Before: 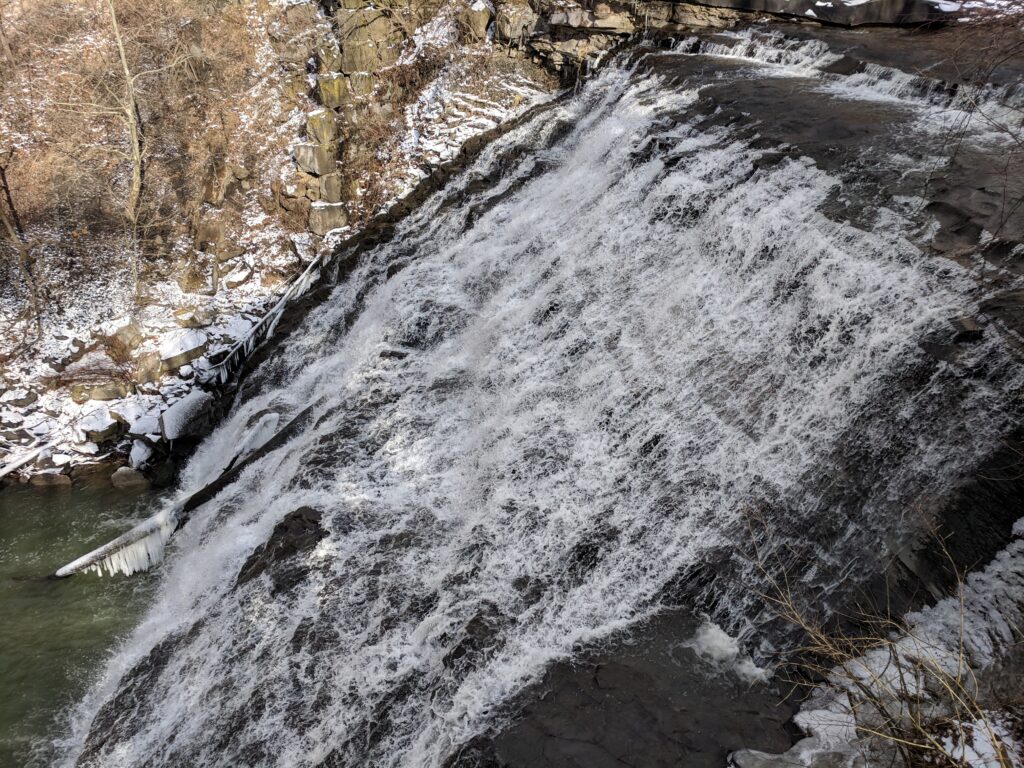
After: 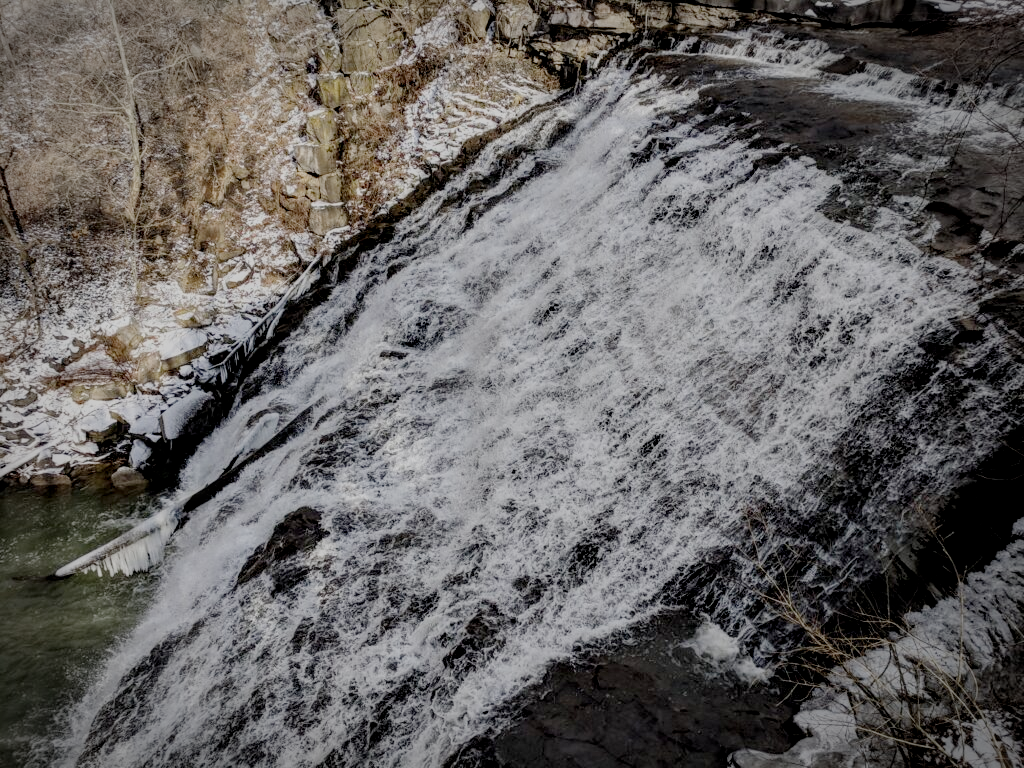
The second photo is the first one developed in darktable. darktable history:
filmic rgb: middle gray luminance 18%, black relative exposure -7.5 EV, white relative exposure 8.5 EV, threshold 6 EV, target black luminance 0%, hardness 2.23, latitude 18.37%, contrast 0.878, highlights saturation mix 5%, shadows ↔ highlights balance 10.15%, add noise in highlights 0, preserve chrominance no, color science v3 (2019), use custom middle-gray values true, iterations of high-quality reconstruction 0, contrast in highlights soft, enable highlight reconstruction true
local contrast: on, module defaults
vignetting: automatic ratio true
